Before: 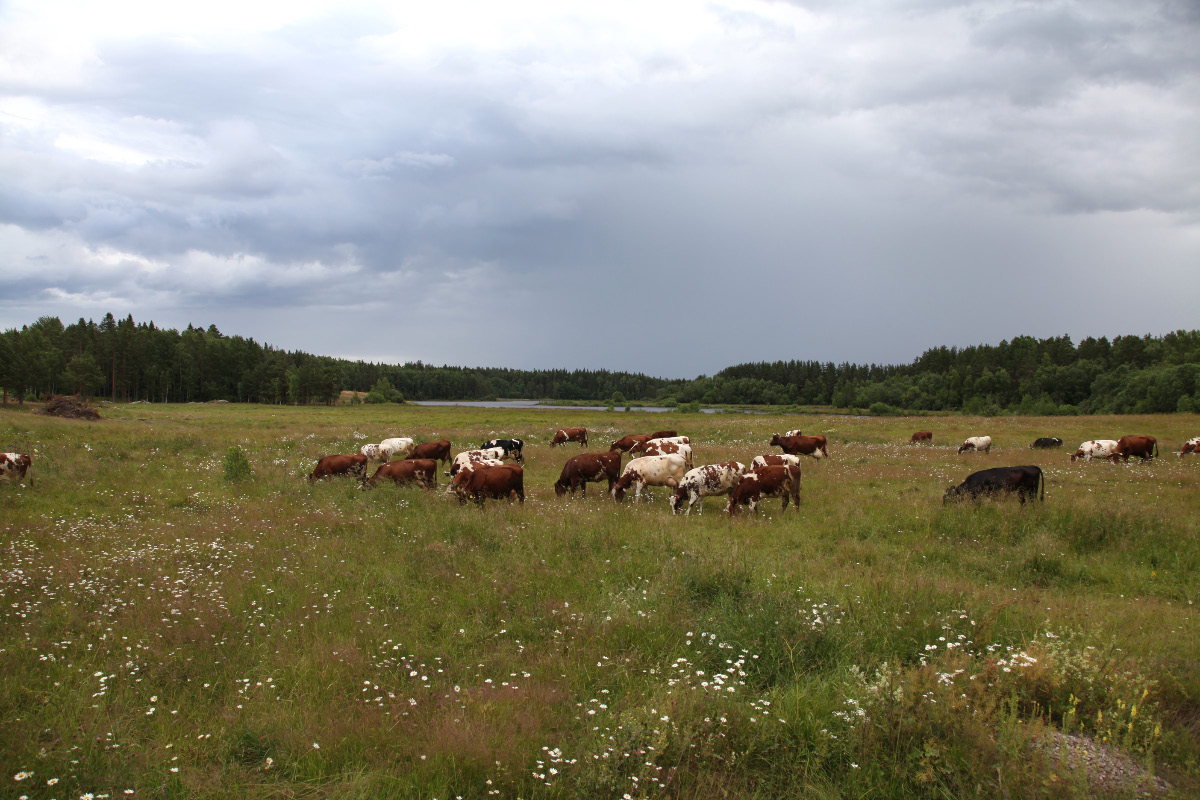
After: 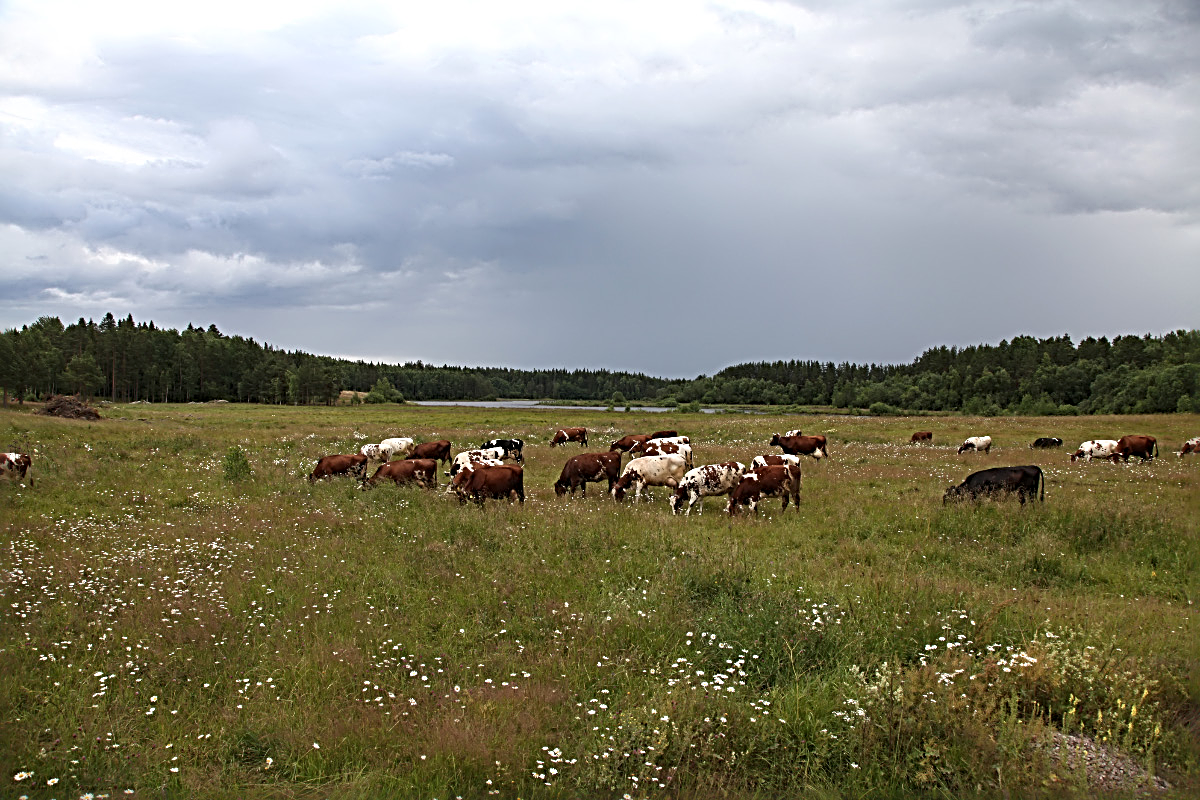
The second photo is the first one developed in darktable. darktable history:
sharpen: radius 3.695, amount 0.927
color balance rgb: perceptual saturation grading › global saturation 0.445%, global vibrance 2.222%
